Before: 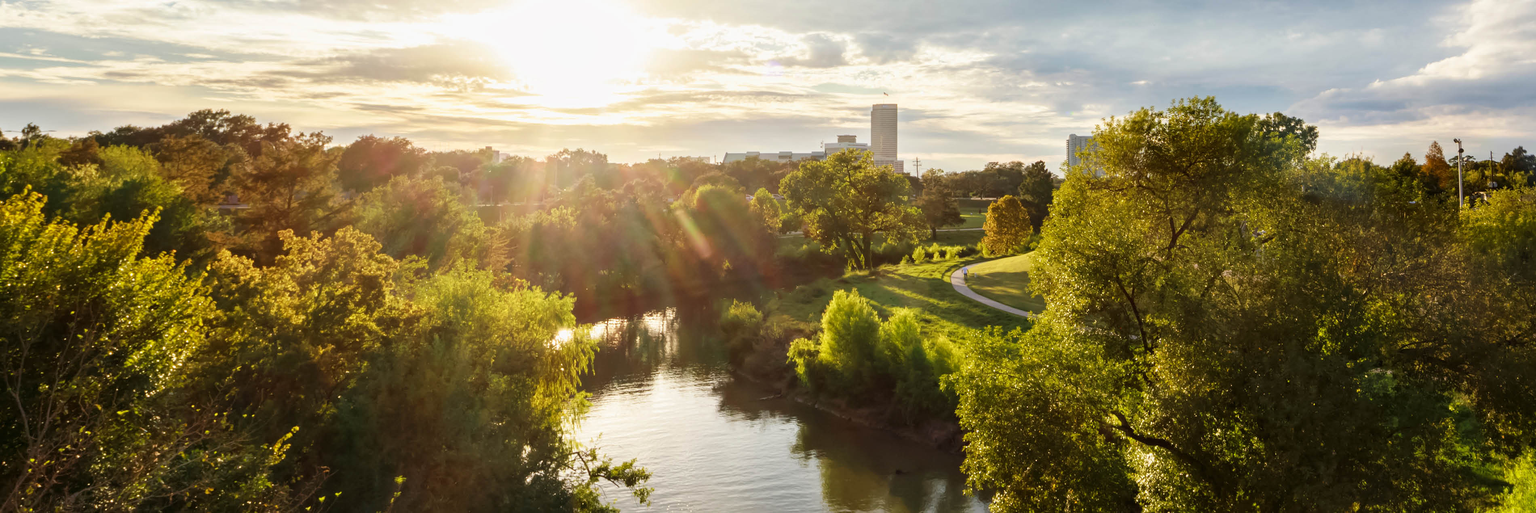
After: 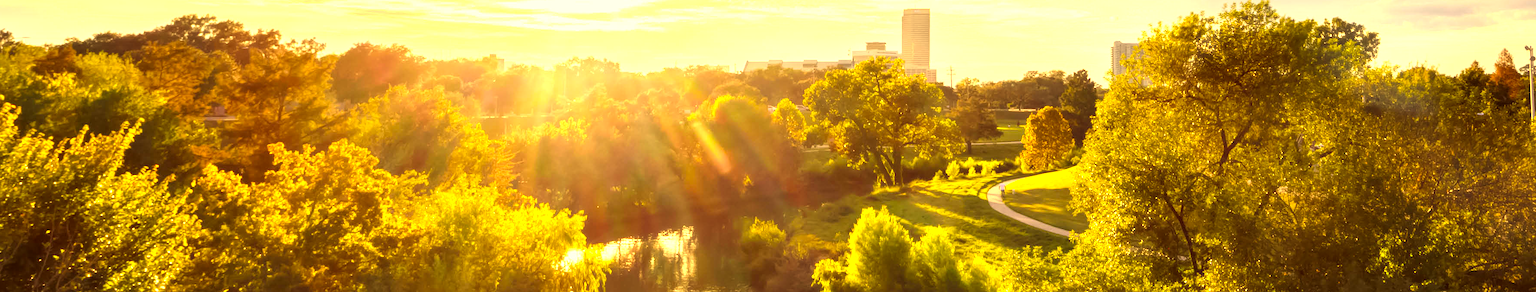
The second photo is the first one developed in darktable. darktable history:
crop: left 1.83%, top 18.812%, right 4.633%, bottom 27.886%
exposure: black level correction 0, exposure 1.001 EV, compensate highlight preservation false
haze removal: strength -0.109, compatibility mode true, adaptive false
color correction: highlights a* 9.69, highlights b* 39.02, shadows a* 14.21, shadows b* 3.51
